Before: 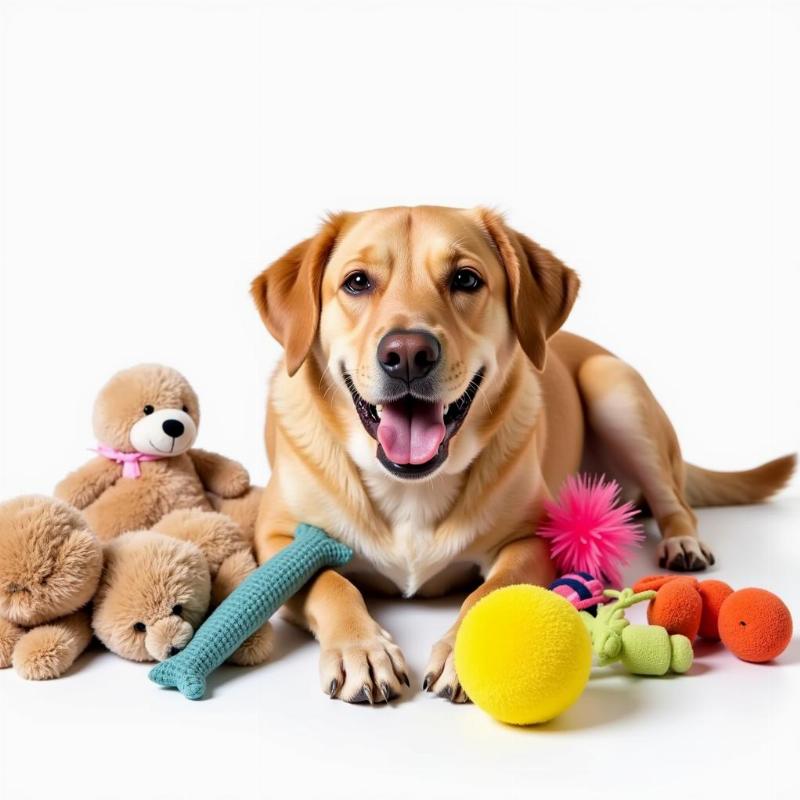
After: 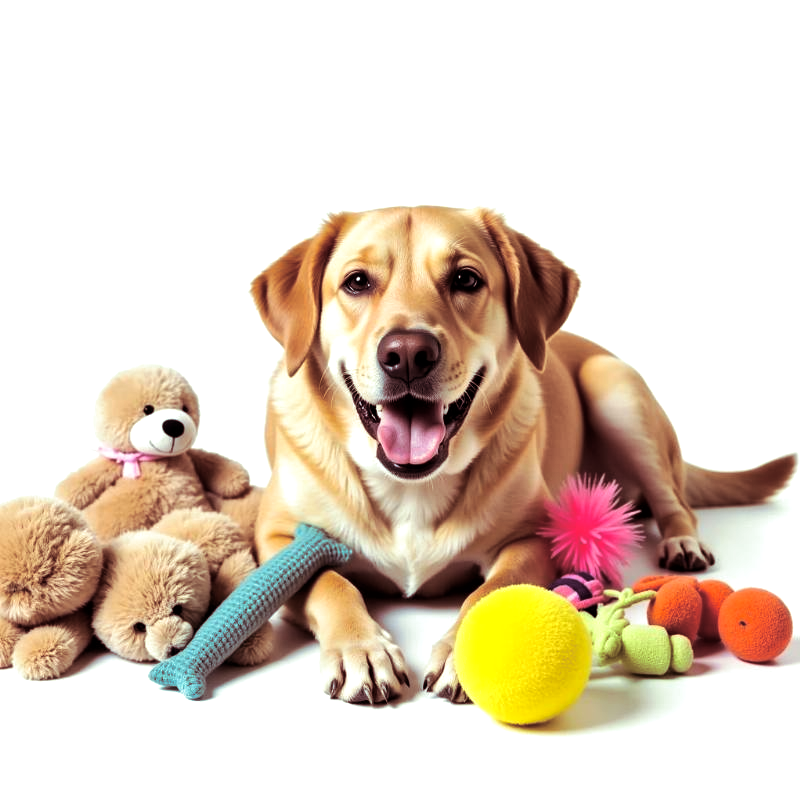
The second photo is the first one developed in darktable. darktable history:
local contrast: mode bilateral grid, contrast 20, coarseness 50, detail 120%, midtone range 0.2
split-toning: on, module defaults
tone equalizer: -8 EV -0.417 EV, -7 EV -0.389 EV, -6 EV -0.333 EV, -5 EV -0.222 EV, -3 EV 0.222 EV, -2 EV 0.333 EV, -1 EV 0.389 EV, +0 EV 0.417 EV, edges refinement/feathering 500, mask exposure compensation -1.57 EV, preserve details no
color correction: highlights a* -6.69, highlights b* 0.49
